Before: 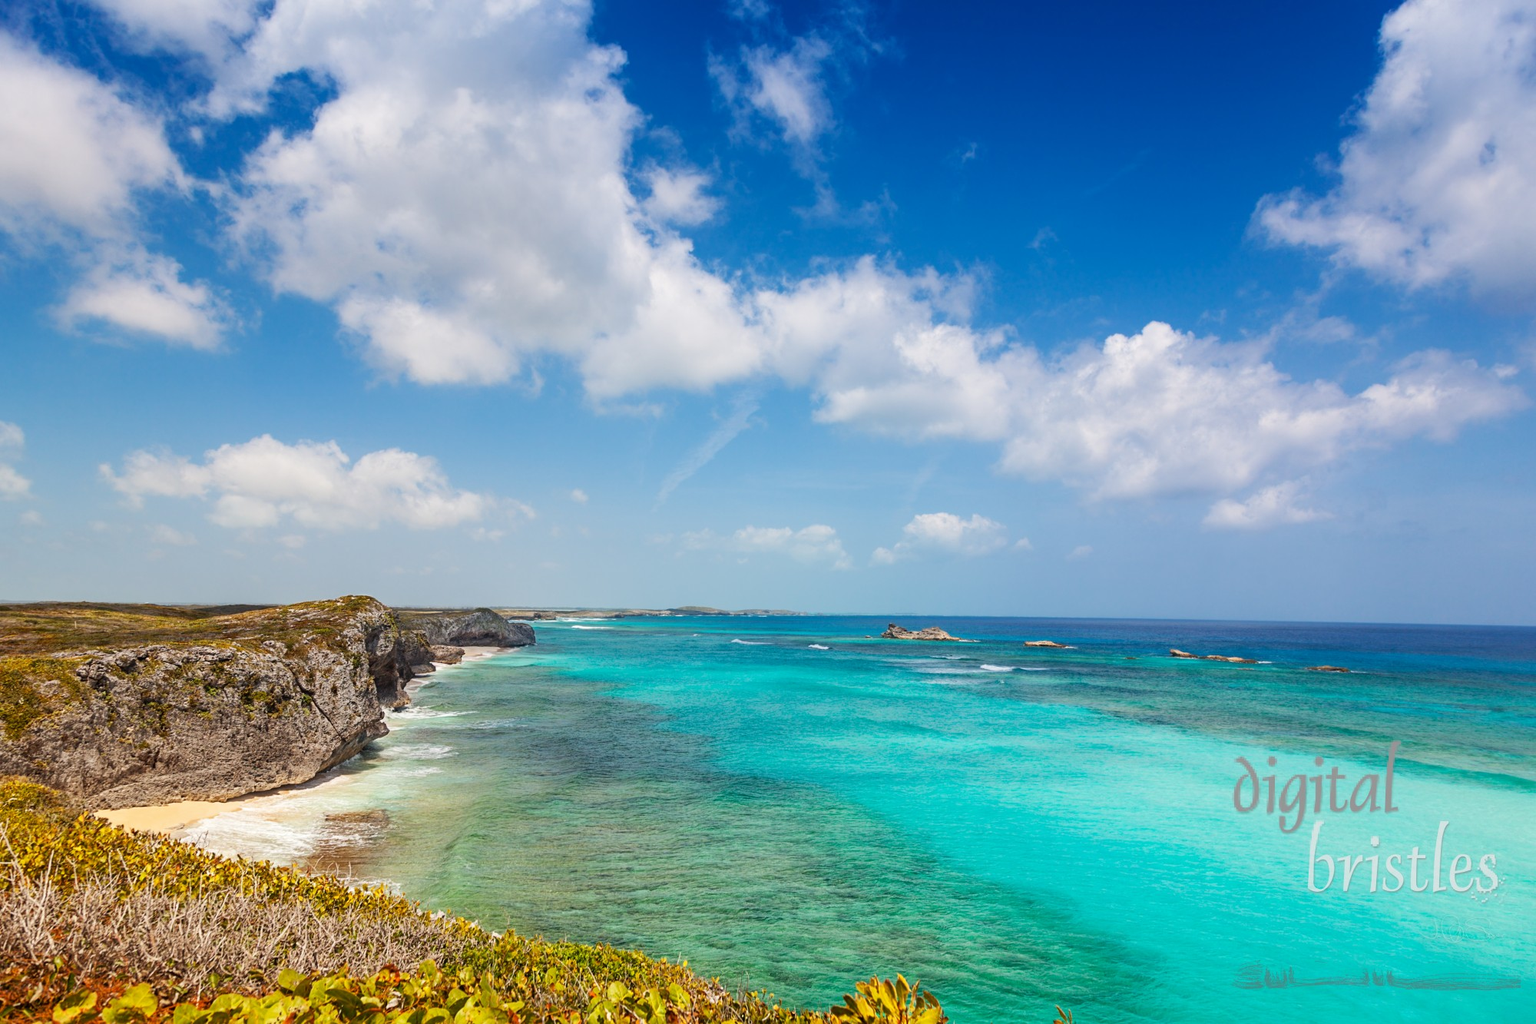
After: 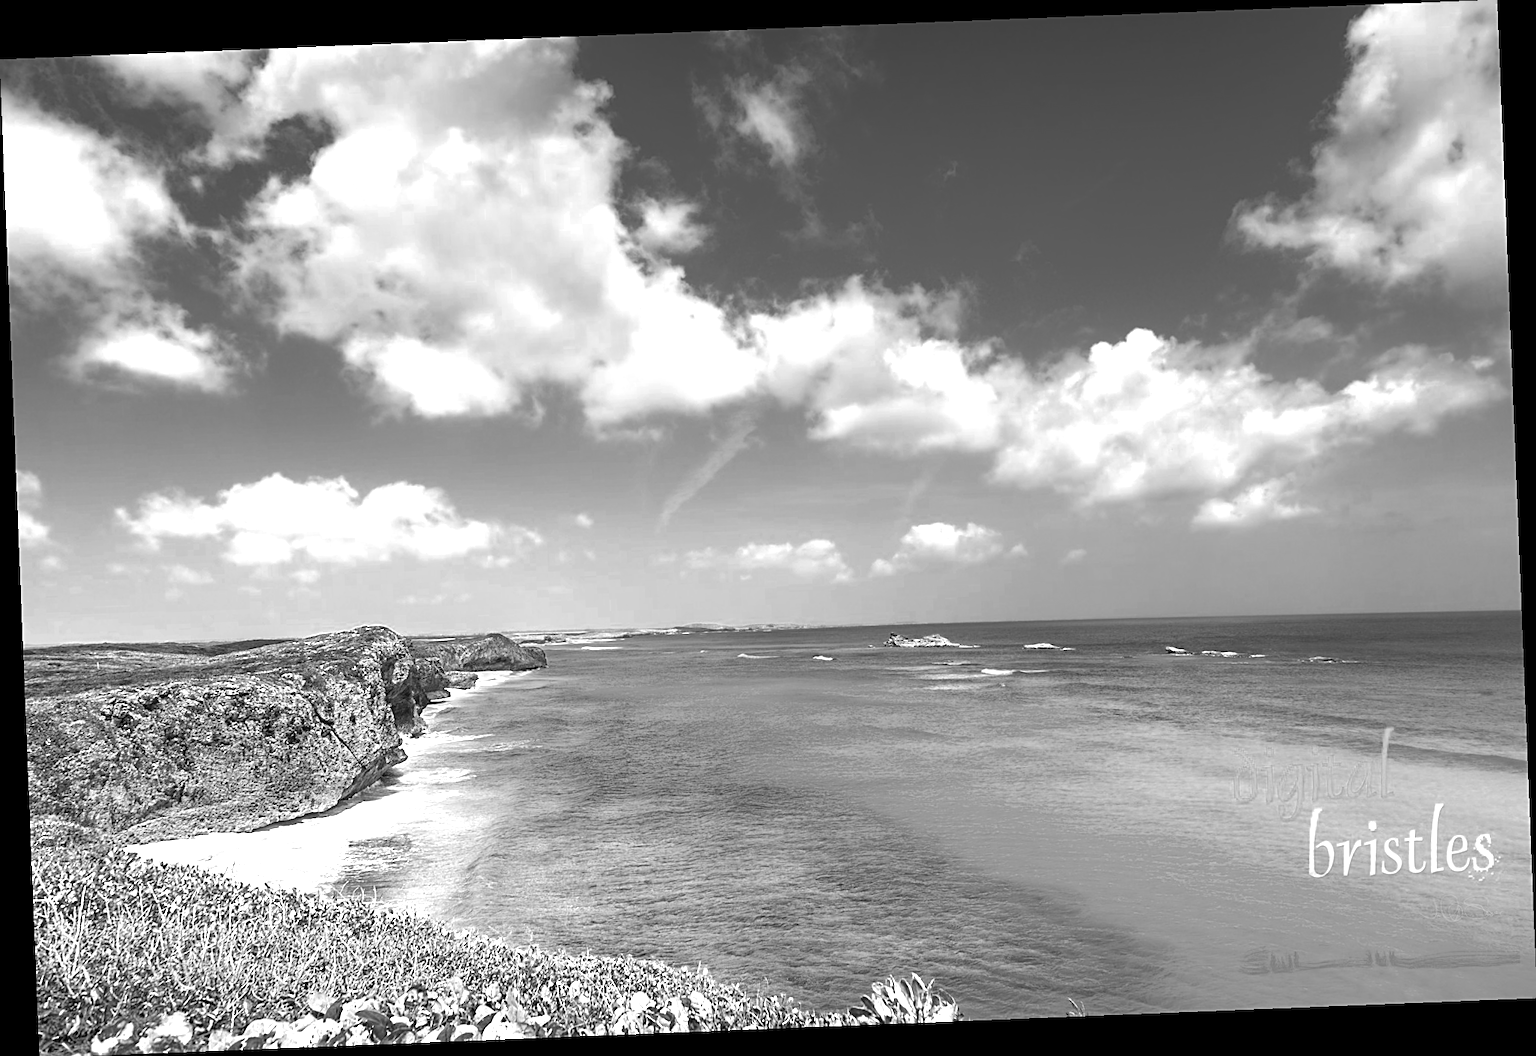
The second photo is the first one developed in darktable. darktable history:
sharpen: on, module defaults
color balance: output saturation 110%
rotate and perspective: rotation -2.29°, automatic cropping off
tone equalizer: on, module defaults
color zones: curves: ch0 [(0.002, 0.593) (0.143, 0.417) (0.285, 0.541) (0.455, 0.289) (0.608, 0.327) (0.727, 0.283) (0.869, 0.571) (1, 0.603)]; ch1 [(0, 0) (0.143, 0) (0.286, 0) (0.429, 0) (0.571, 0) (0.714, 0) (0.857, 0)]
exposure: exposure 1 EV, compensate highlight preservation false
